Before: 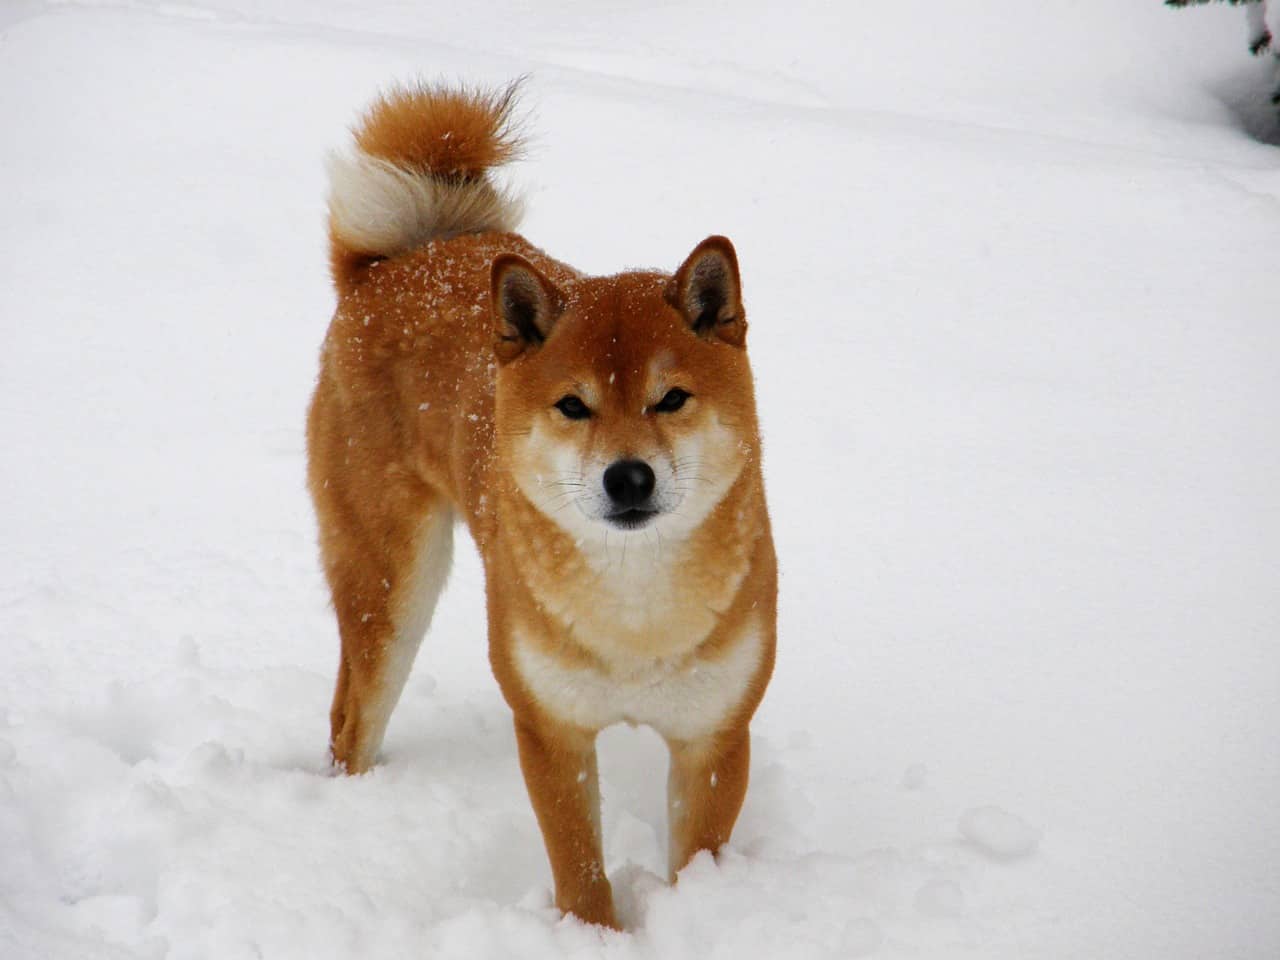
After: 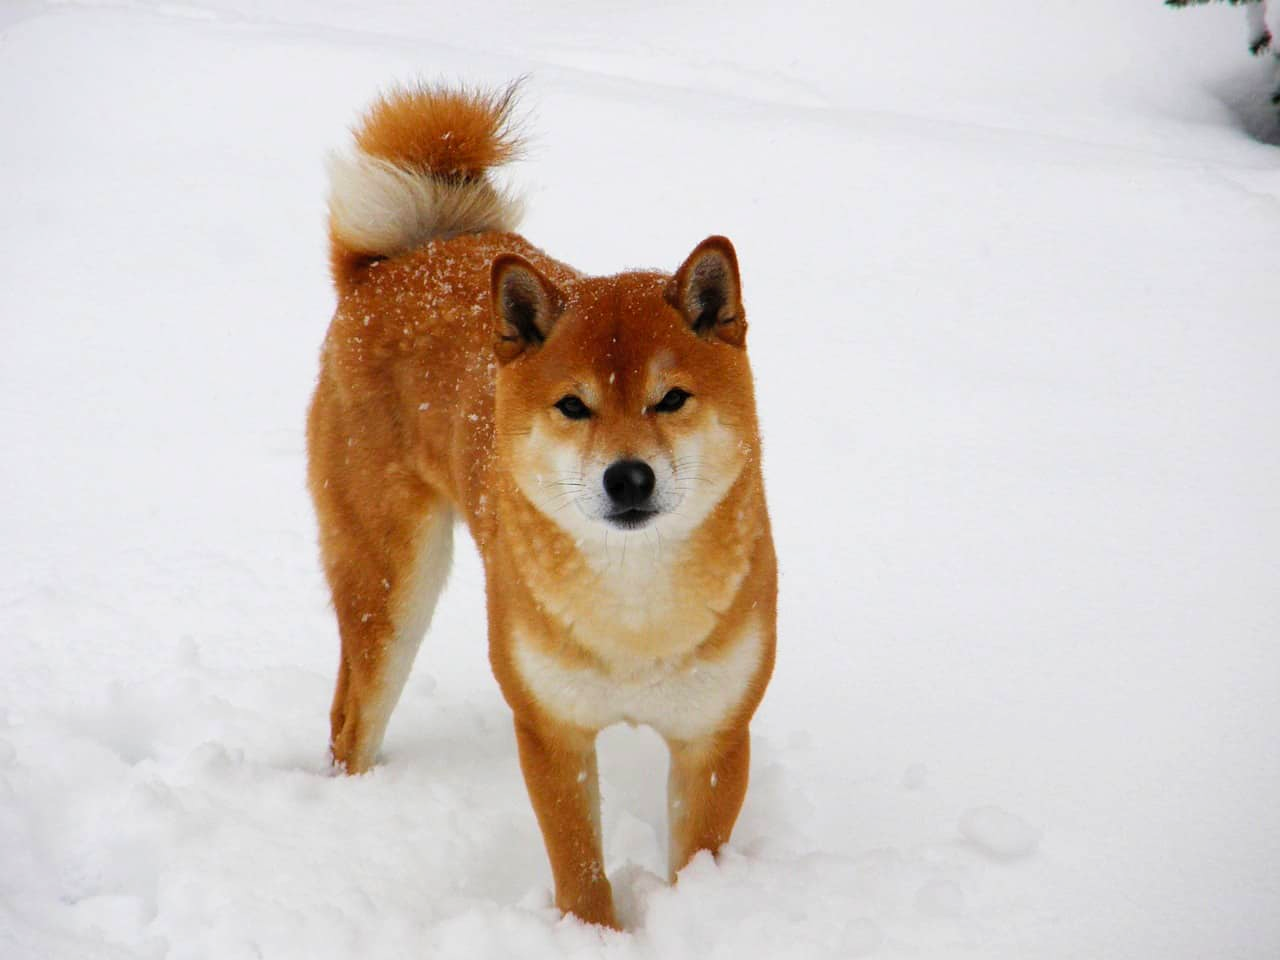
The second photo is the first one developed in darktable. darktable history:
contrast brightness saturation: contrast 0.071, brightness 0.077, saturation 0.185
